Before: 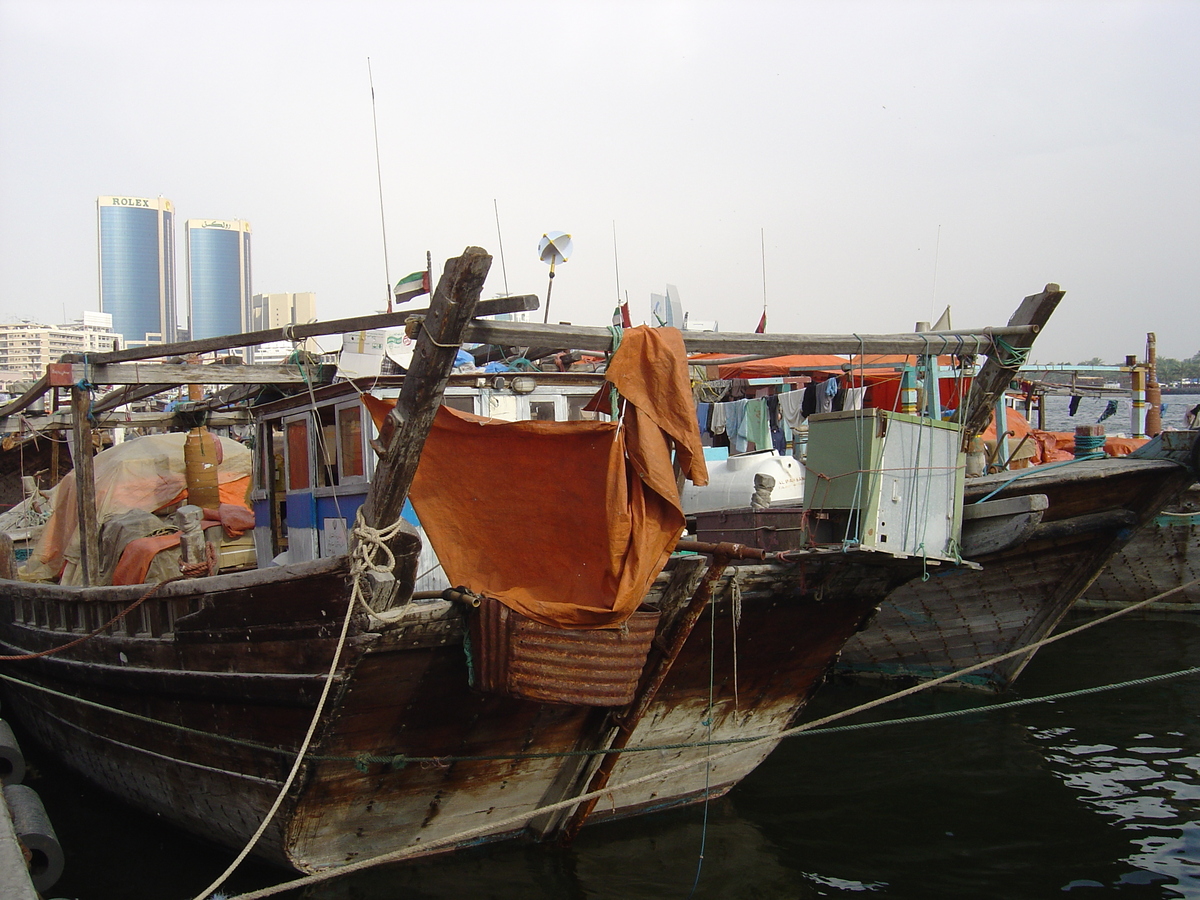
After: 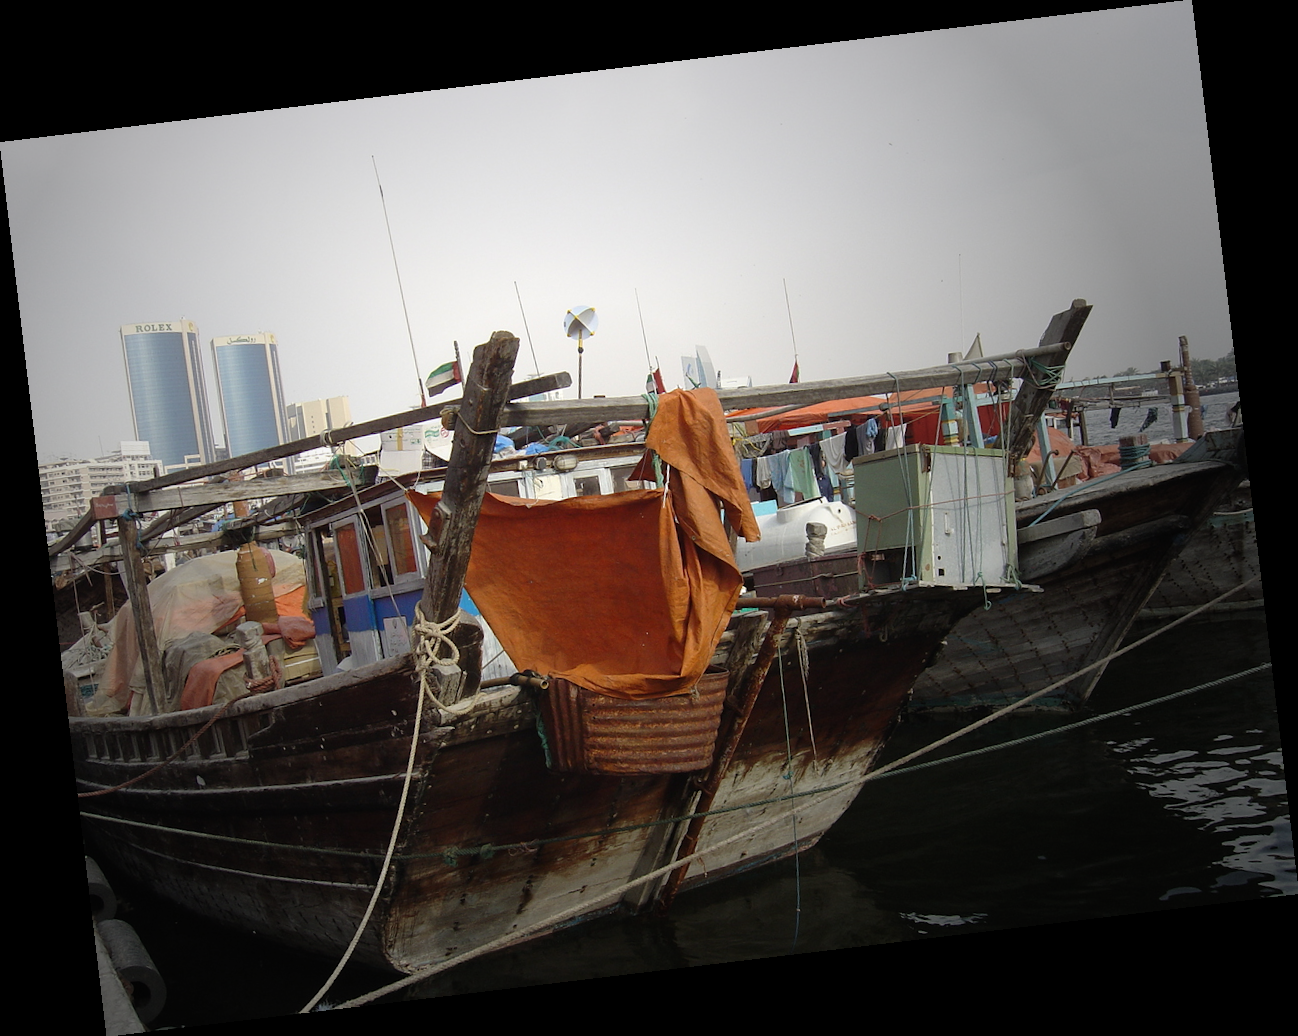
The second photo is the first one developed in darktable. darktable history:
rotate and perspective: rotation -6.83°, automatic cropping off
vignetting: fall-off start 33.76%, fall-off radius 64.94%, brightness -0.575, center (-0.12, -0.002), width/height ratio 0.959
